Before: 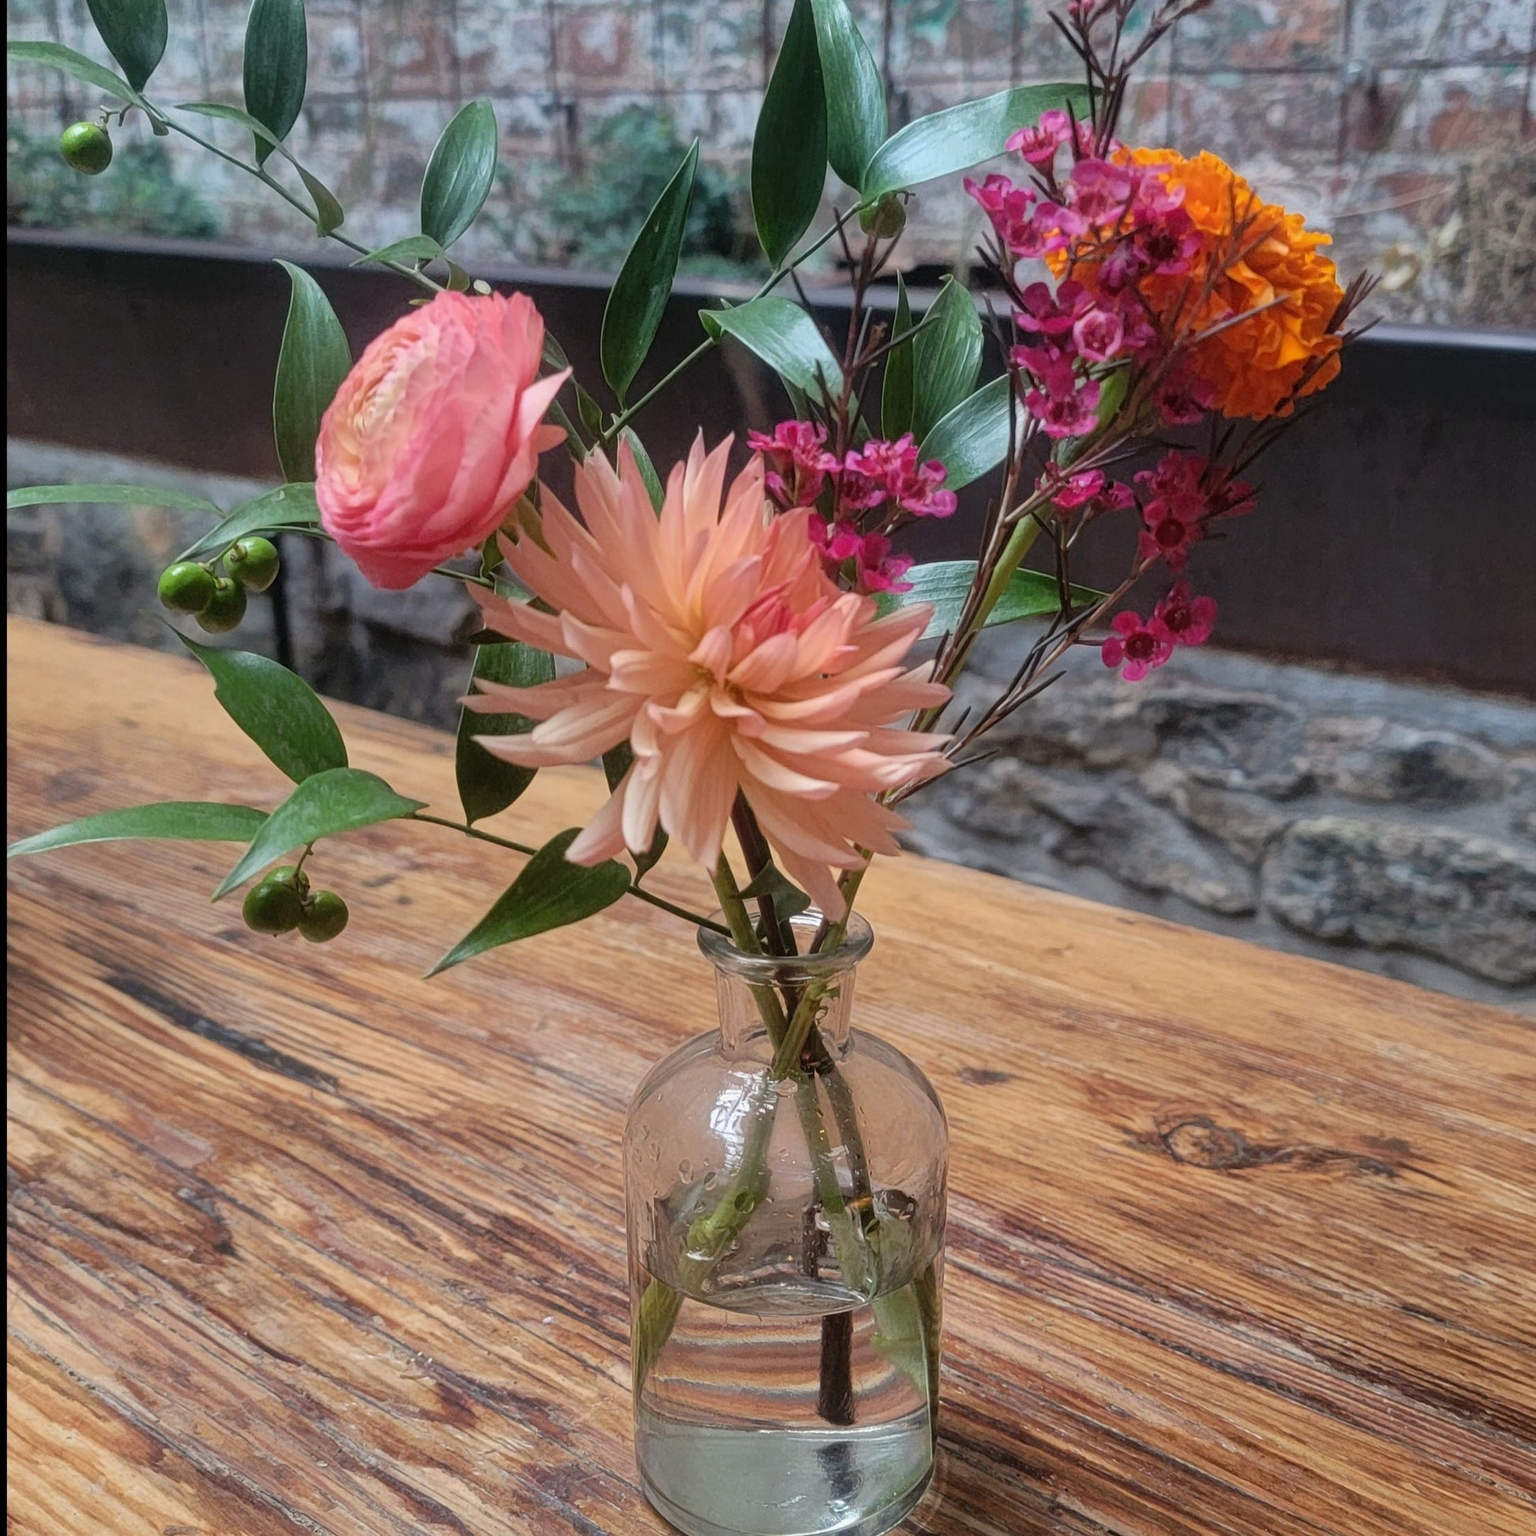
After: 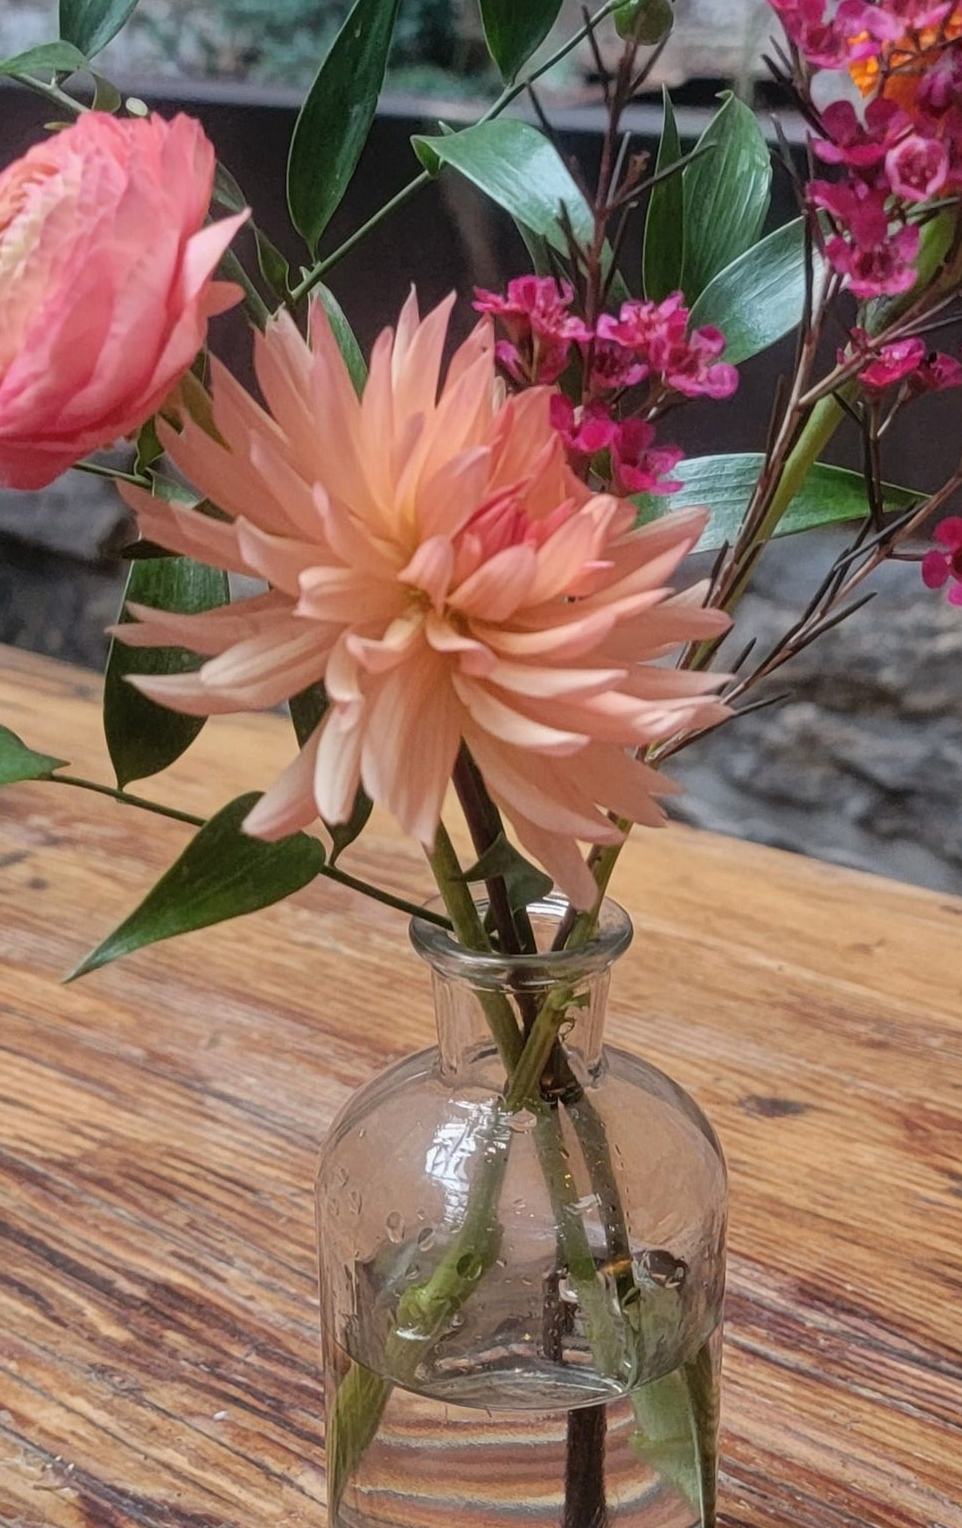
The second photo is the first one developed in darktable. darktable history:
crop and rotate: angle 0.02°, left 24.353%, top 13.219%, right 26.156%, bottom 8.224%
shadows and highlights: radius 337.17, shadows 29.01, soften with gaussian
